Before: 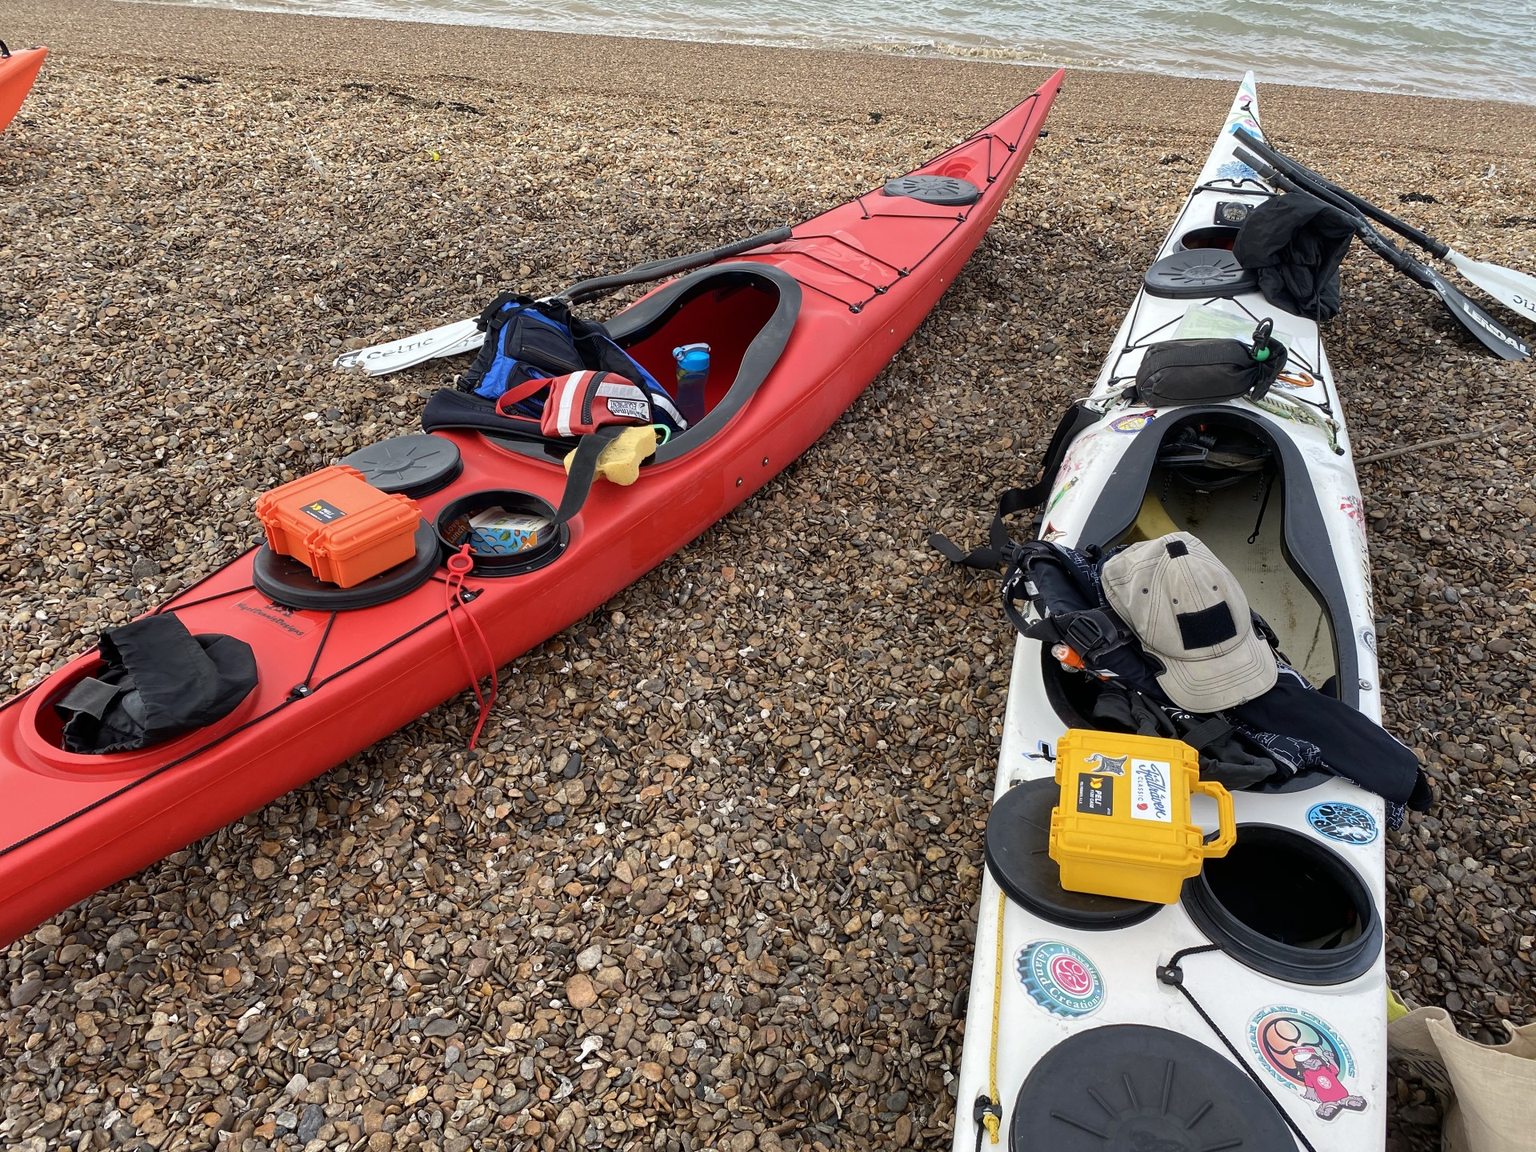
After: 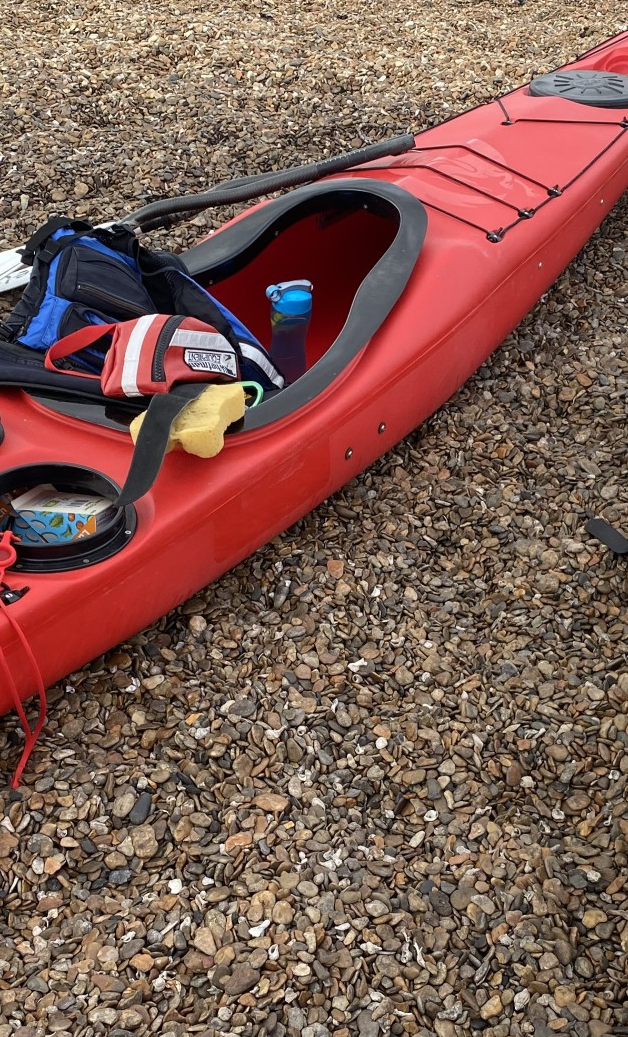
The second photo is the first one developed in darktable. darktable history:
crop and rotate: left 29.969%, top 10.368%, right 37.283%, bottom 17.588%
